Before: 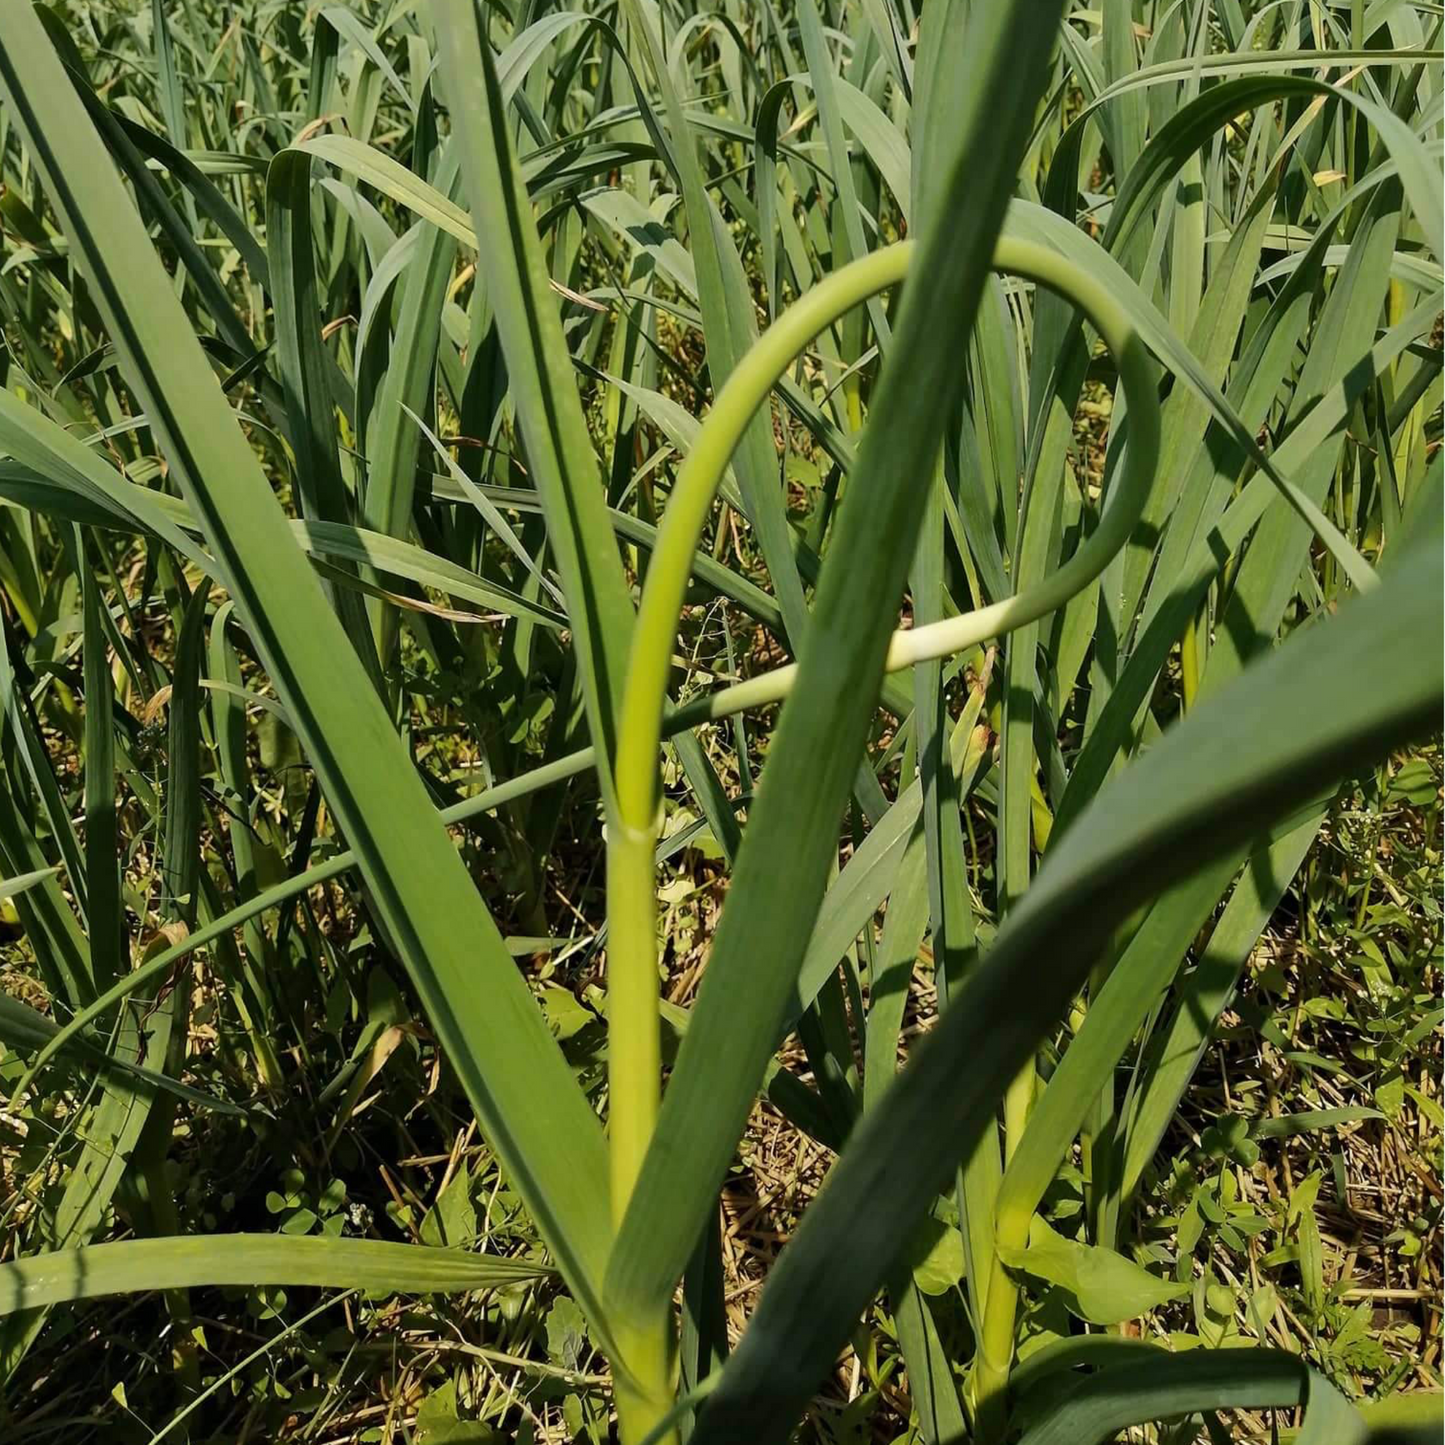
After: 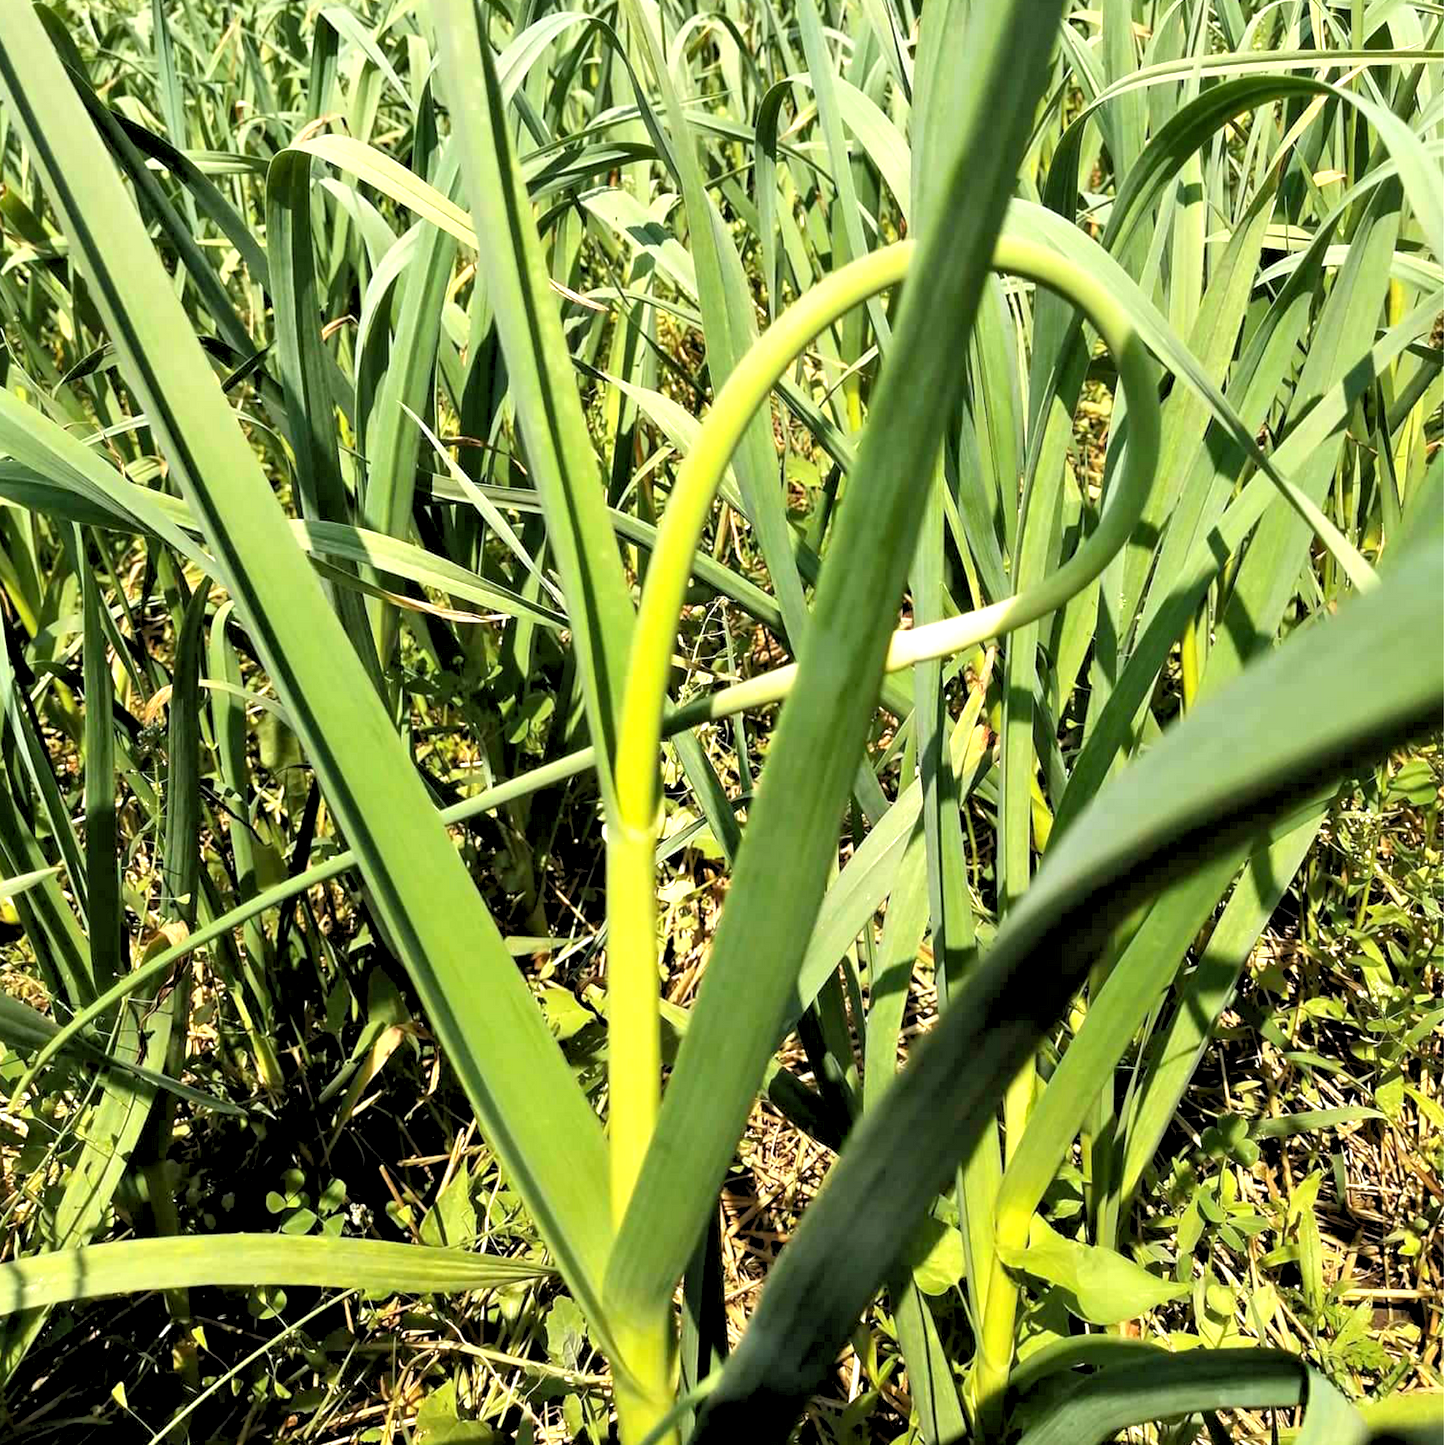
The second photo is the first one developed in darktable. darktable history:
exposure: black level correction 0.001, exposure 1.116 EV, compensate highlight preservation false
rgb levels: levels [[0.013, 0.434, 0.89], [0, 0.5, 1], [0, 0.5, 1]]
